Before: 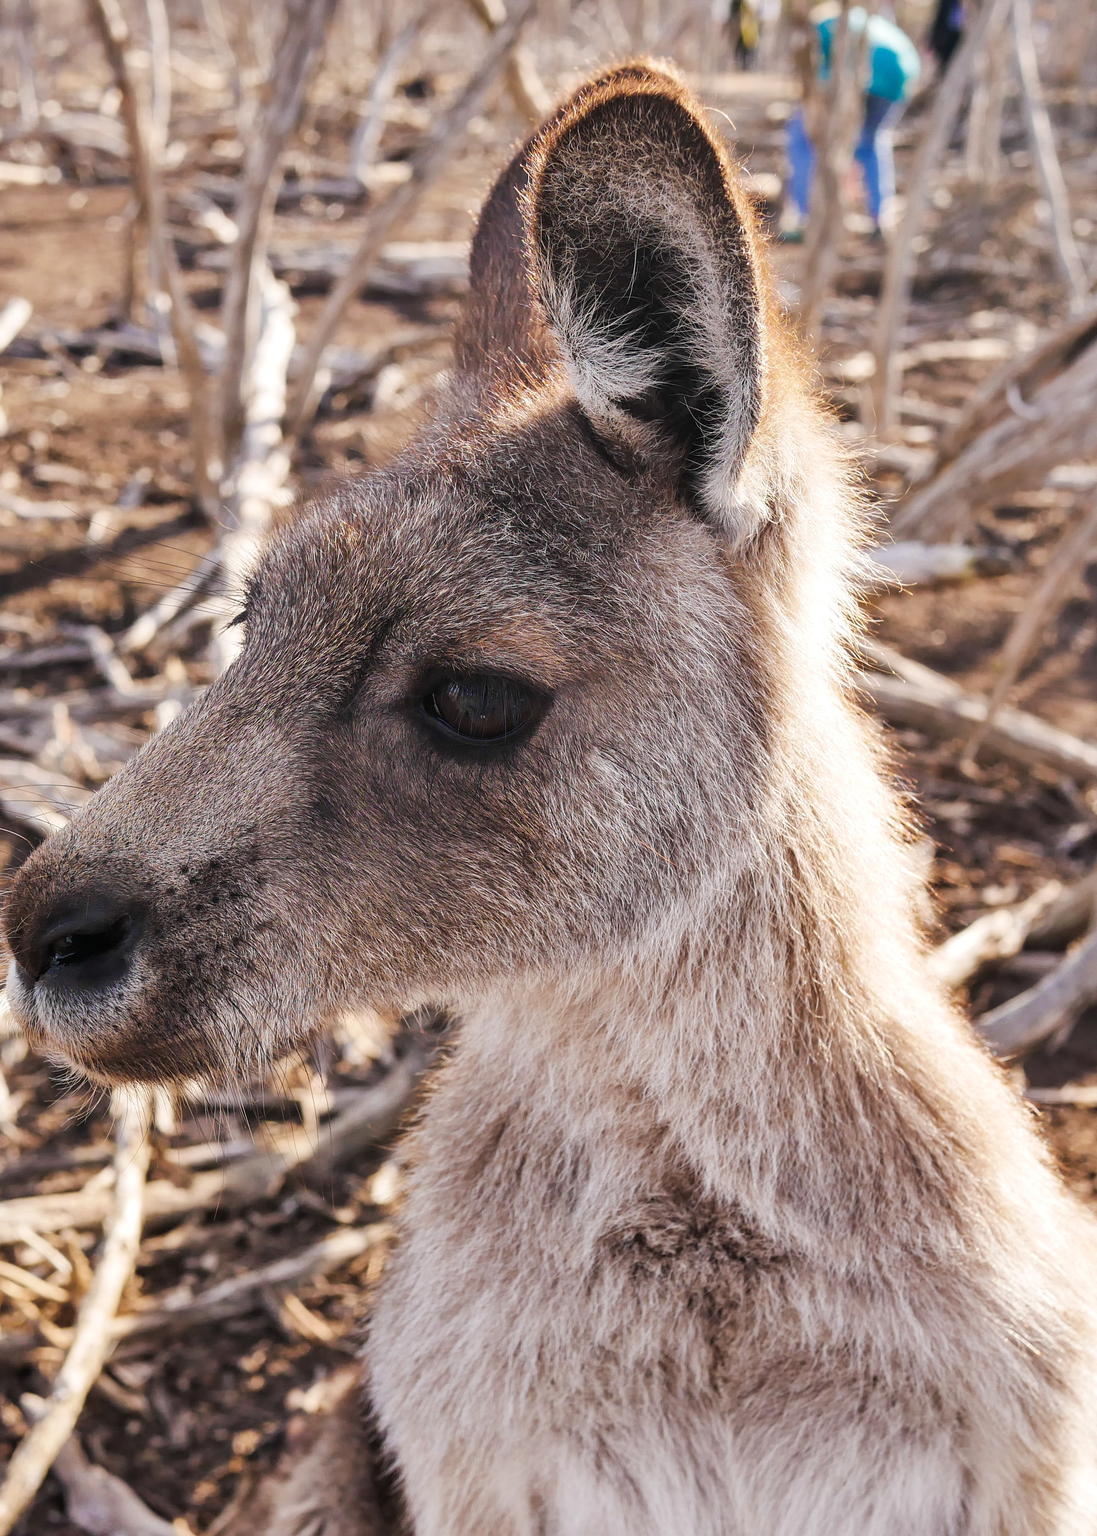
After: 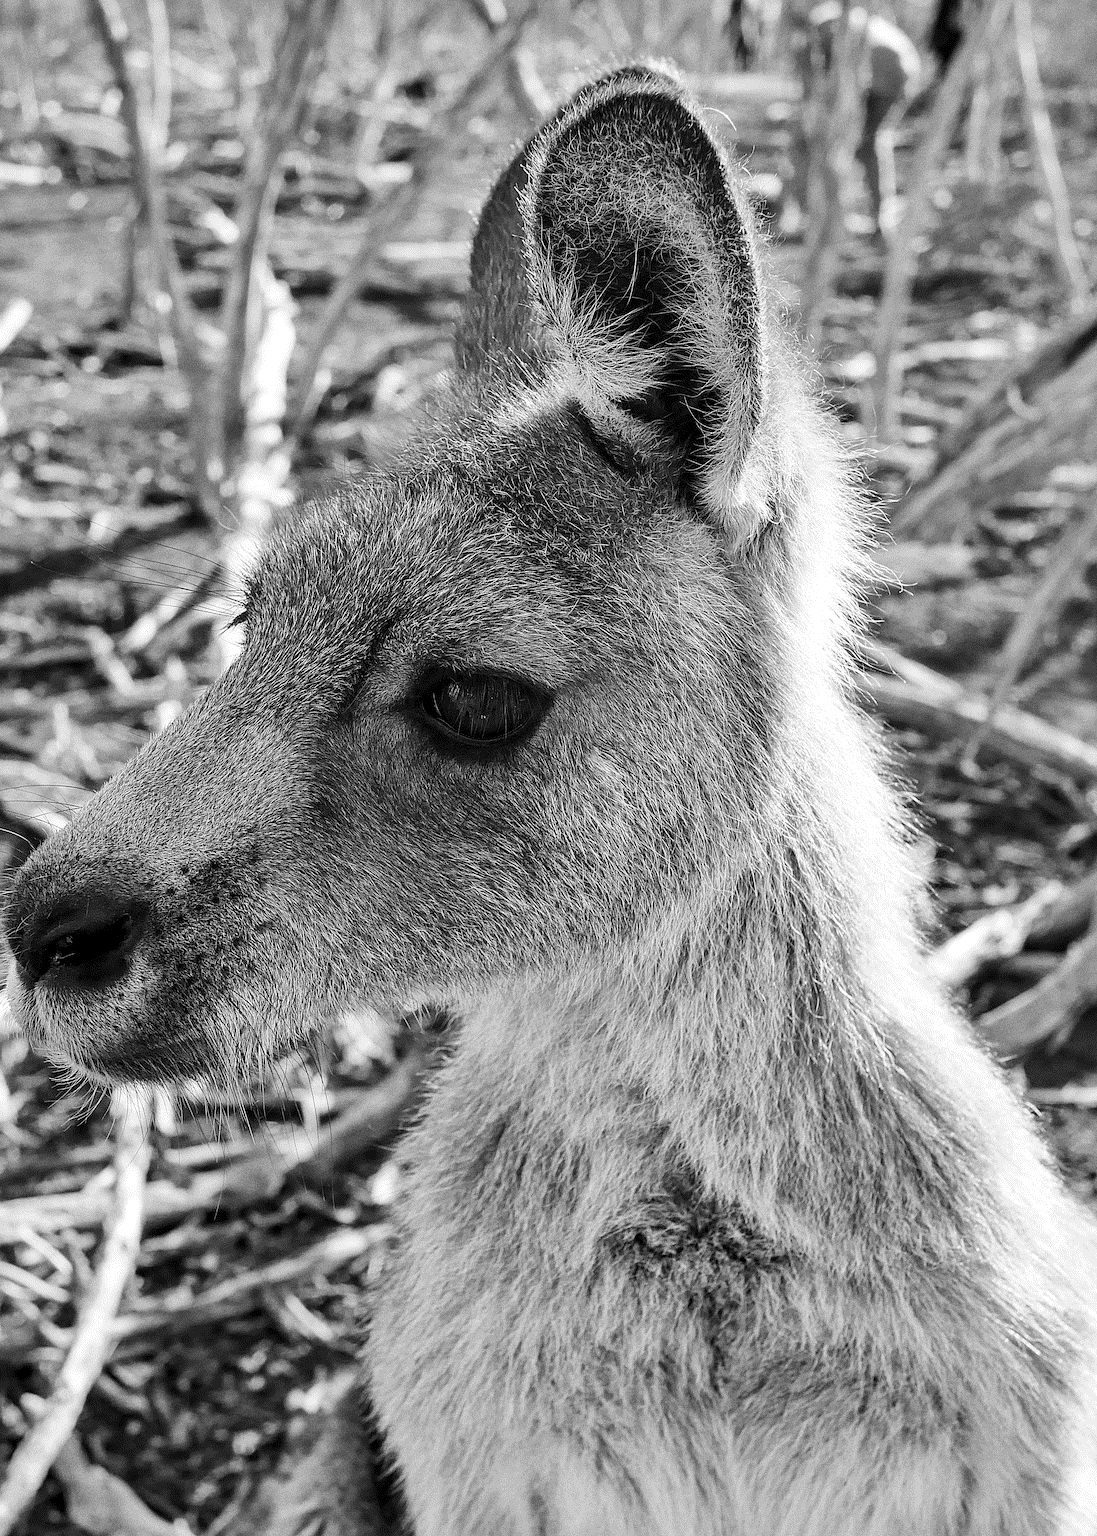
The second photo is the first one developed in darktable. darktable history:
levels: levels [0.016, 0.5, 0.996]
contrast brightness saturation: contrast 0.08, saturation 0.02
velvia: strength 10%
vibrance: vibrance 15%
tone curve: curves: ch0 [(0, 0.008) (0.083, 0.073) (0.28, 0.286) (0.528, 0.559) (0.961, 0.966) (1, 1)], color space Lab, linked channels, preserve colors none
sharpen: amount 0.575
contrast equalizer: octaves 7, y [[0.515 ×6], [0.507 ×6], [0.425 ×6], [0 ×6], [0 ×6]]
haze removal: strength 0.02, distance 0.25, compatibility mode true, adaptive false
color zones: curves: ch0 [(0, 0.5) (0.143, 0.5) (0.286, 0.5) (0.429, 0.5) (0.62, 0.489) (0.714, 0.445) (0.844, 0.496) (1, 0.5)]; ch1 [(0, 0.5) (0.143, 0.5) (0.286, 0.5) (0.429, 0.5) (0.571, 0.5) (0.714, 0.523) (0.857, 0.5) (1, 0.5)]
shadows and highlights: shadows 10, white point adjustment 1, highlights -40
exposure: black level correction 0.002, exposure -0.1 EV, compensate highlight preservation false
local contrast: mode bilateral grid, contrast 28, coarseness 16, detail 115%, midtone range 0.2
grain: strength 26%
